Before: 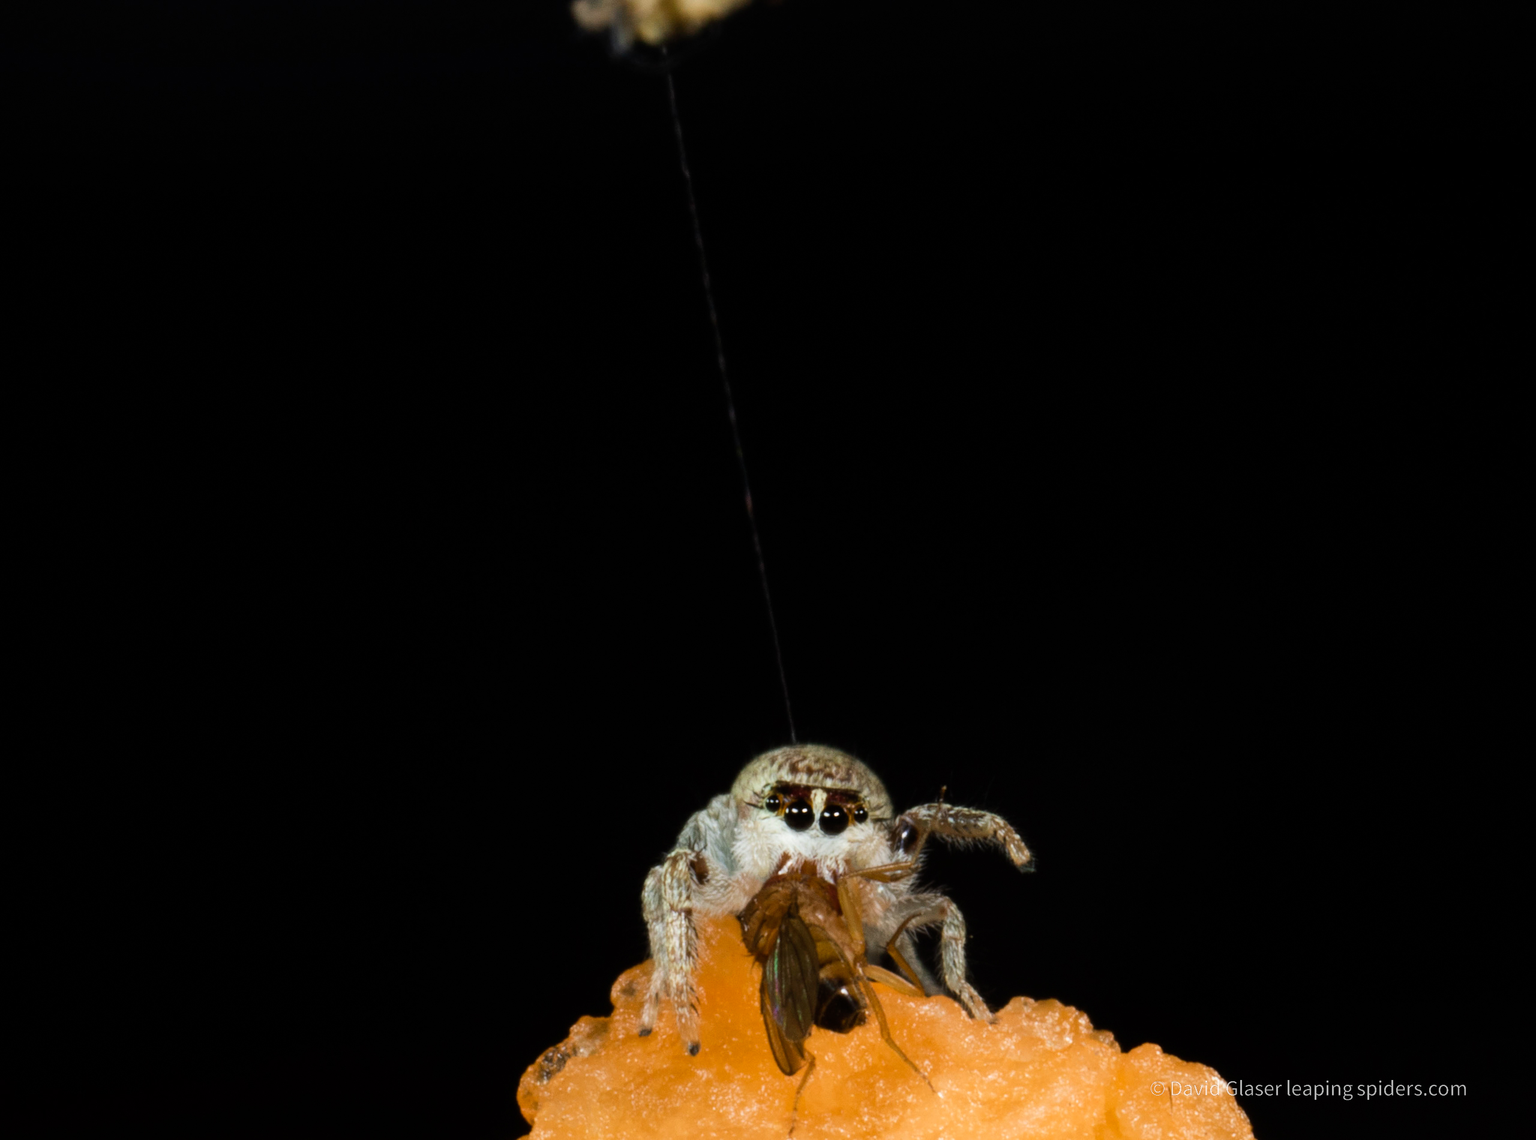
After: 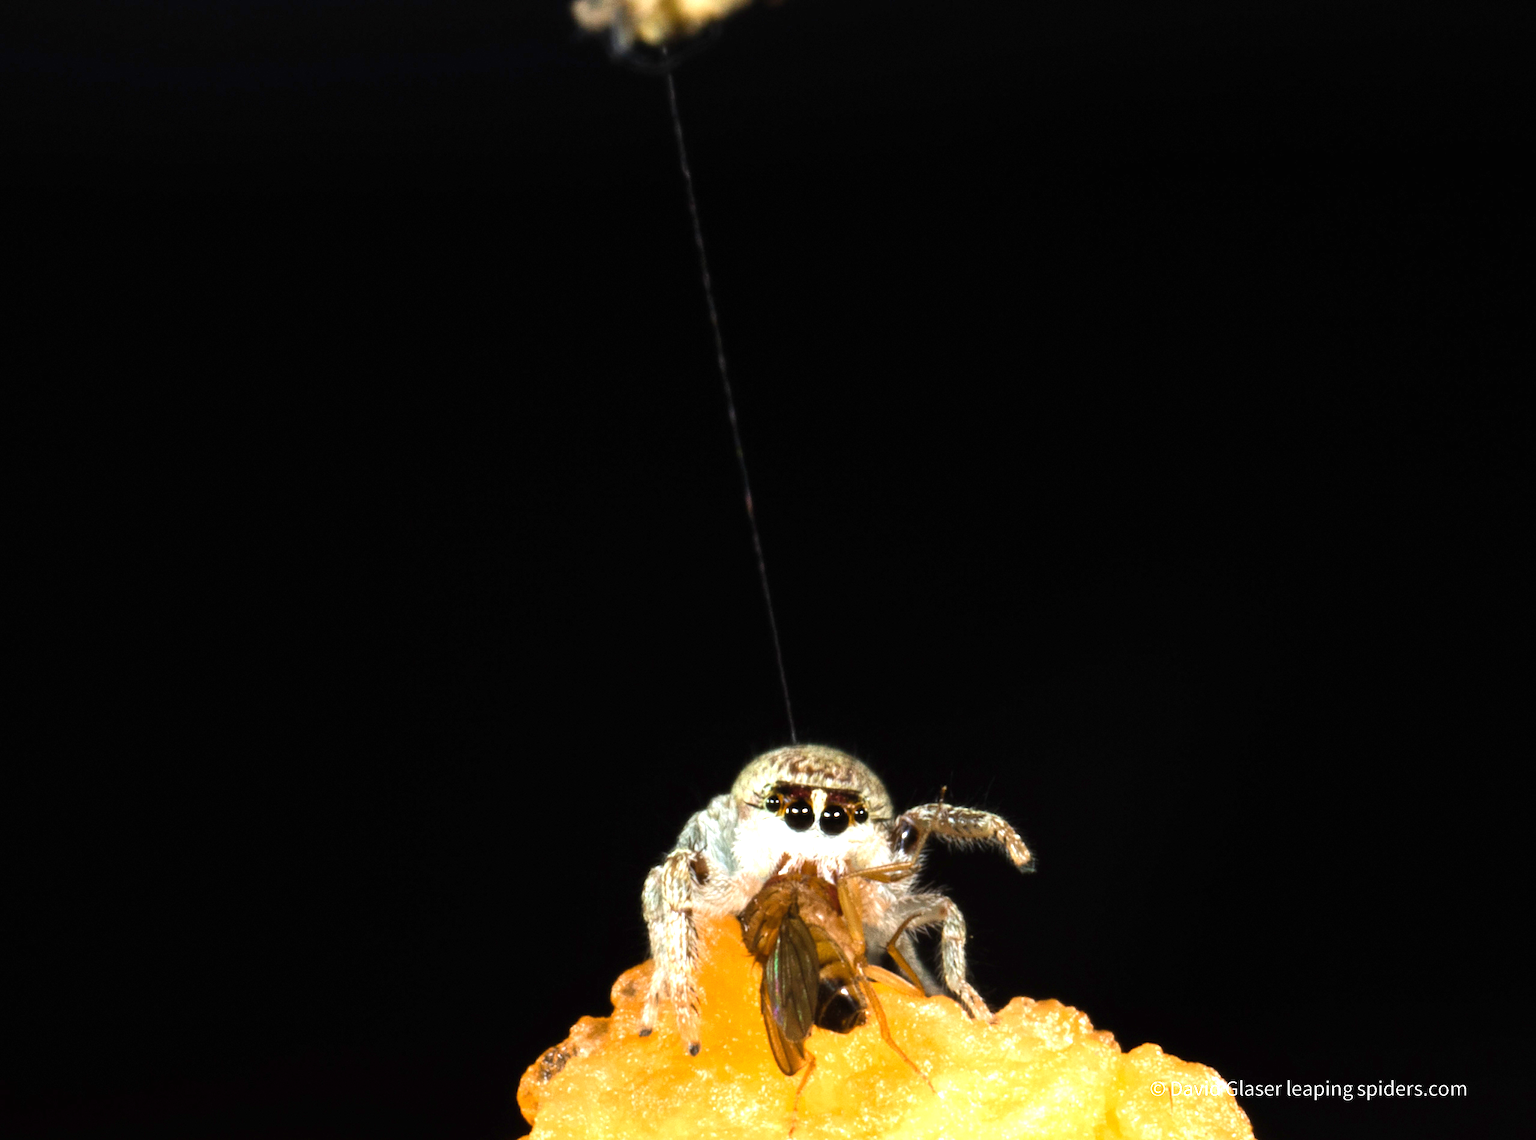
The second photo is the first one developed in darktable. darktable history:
exposure: black level correction 0, exposure 1.275 EV, compensate highlight preservation false
